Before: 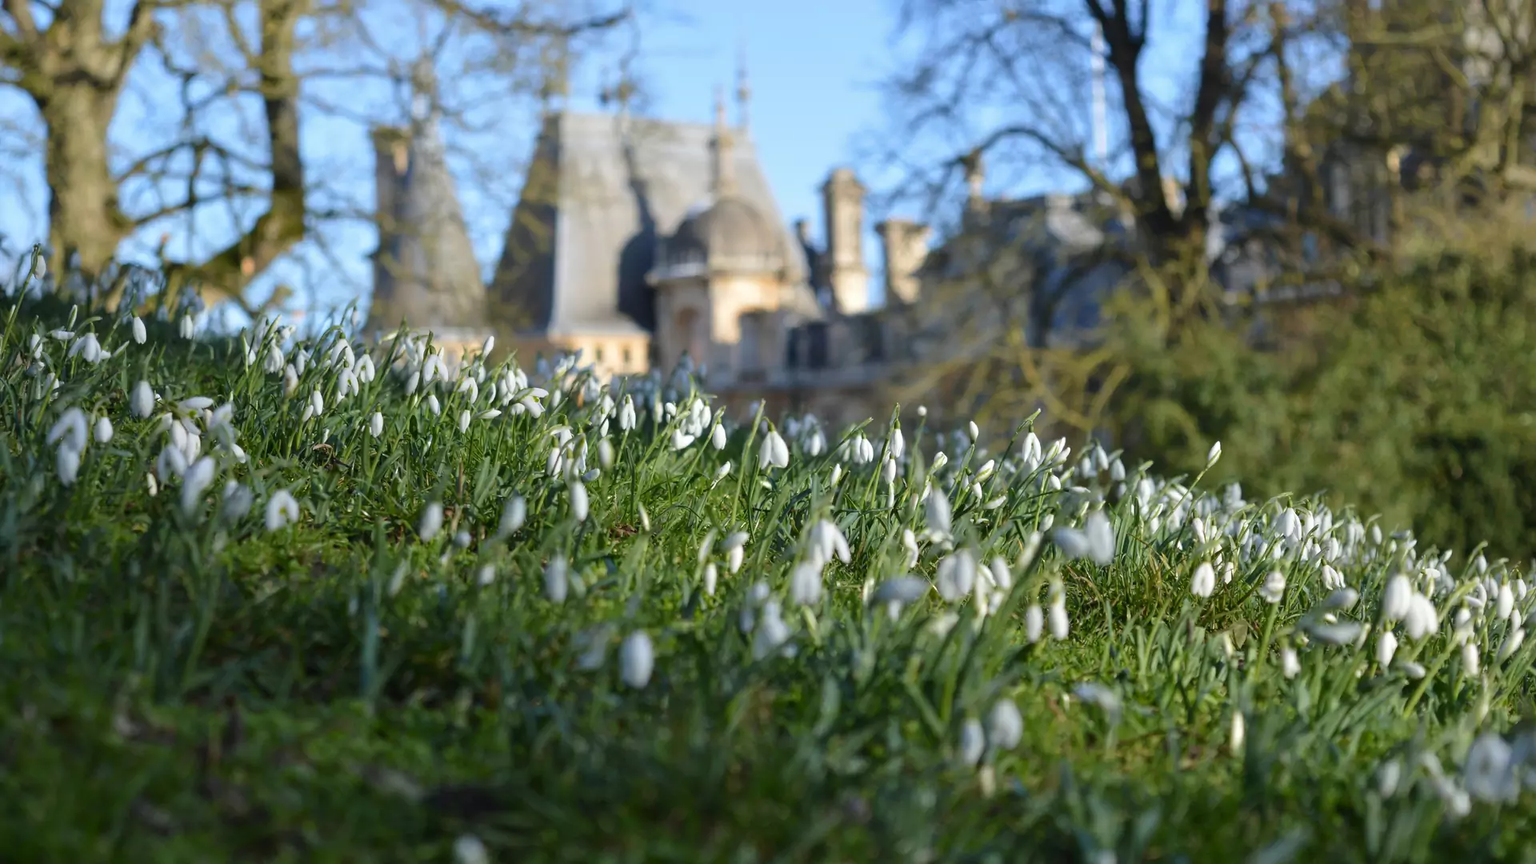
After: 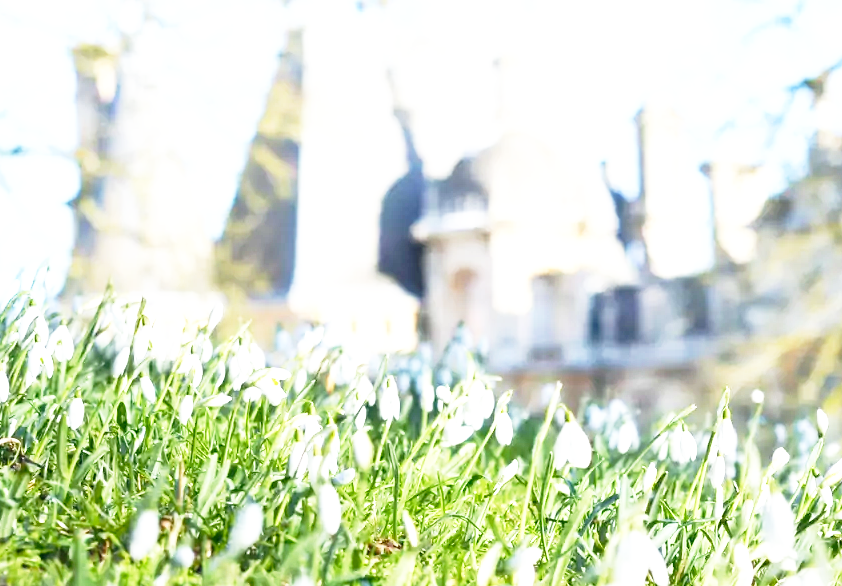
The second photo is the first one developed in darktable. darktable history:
exposure: black level correction -0.001, exposure 1.342 EV, compensate highlight preservation false
crop: left 20.588%, top 10.865%, right 35.526%, bottom 34.849%
base curve: curves: ch0 [(0, 0) (0.012, 0.01) (0.073, 0.168) (0.31, 0.711) (0.645, 0.957) (1, 1)], preserve colors none
